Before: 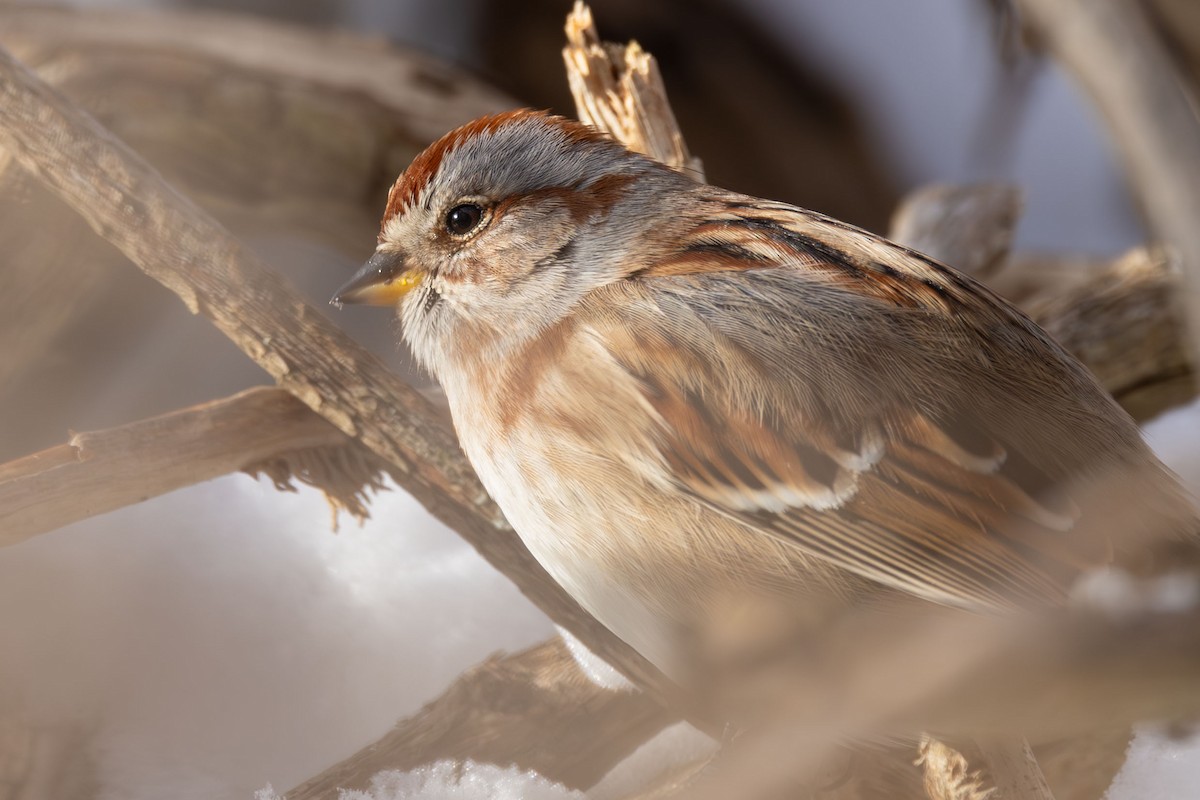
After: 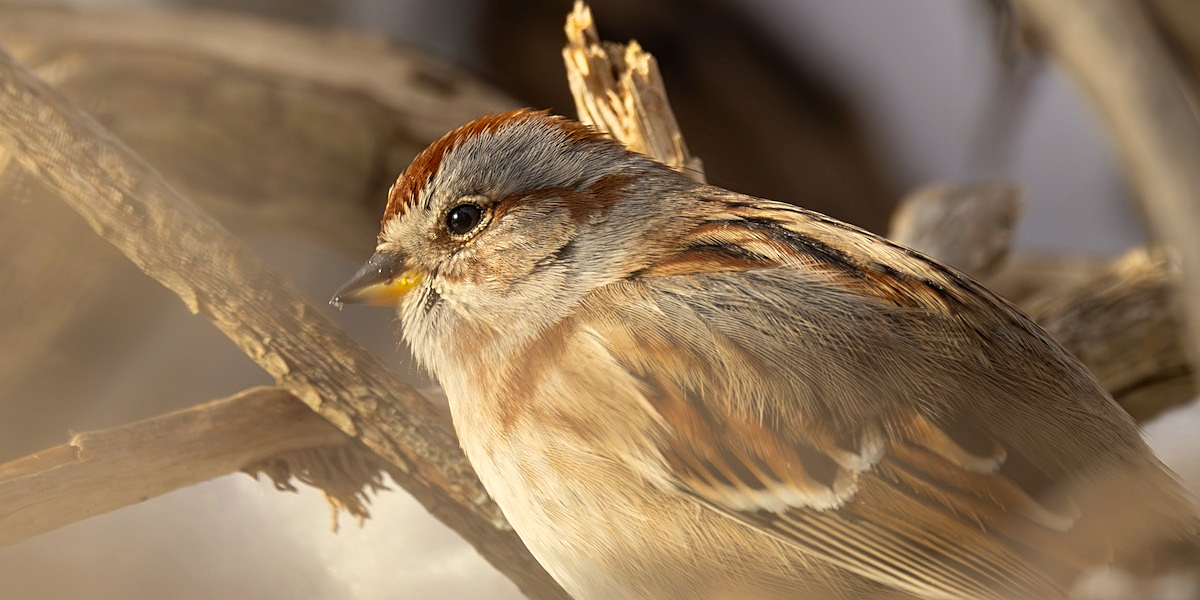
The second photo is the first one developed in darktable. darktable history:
crop: bottom 24.982%
color correction: highlights a* 1.33, highlights b* 17.33
sharpen: on, module defaults
